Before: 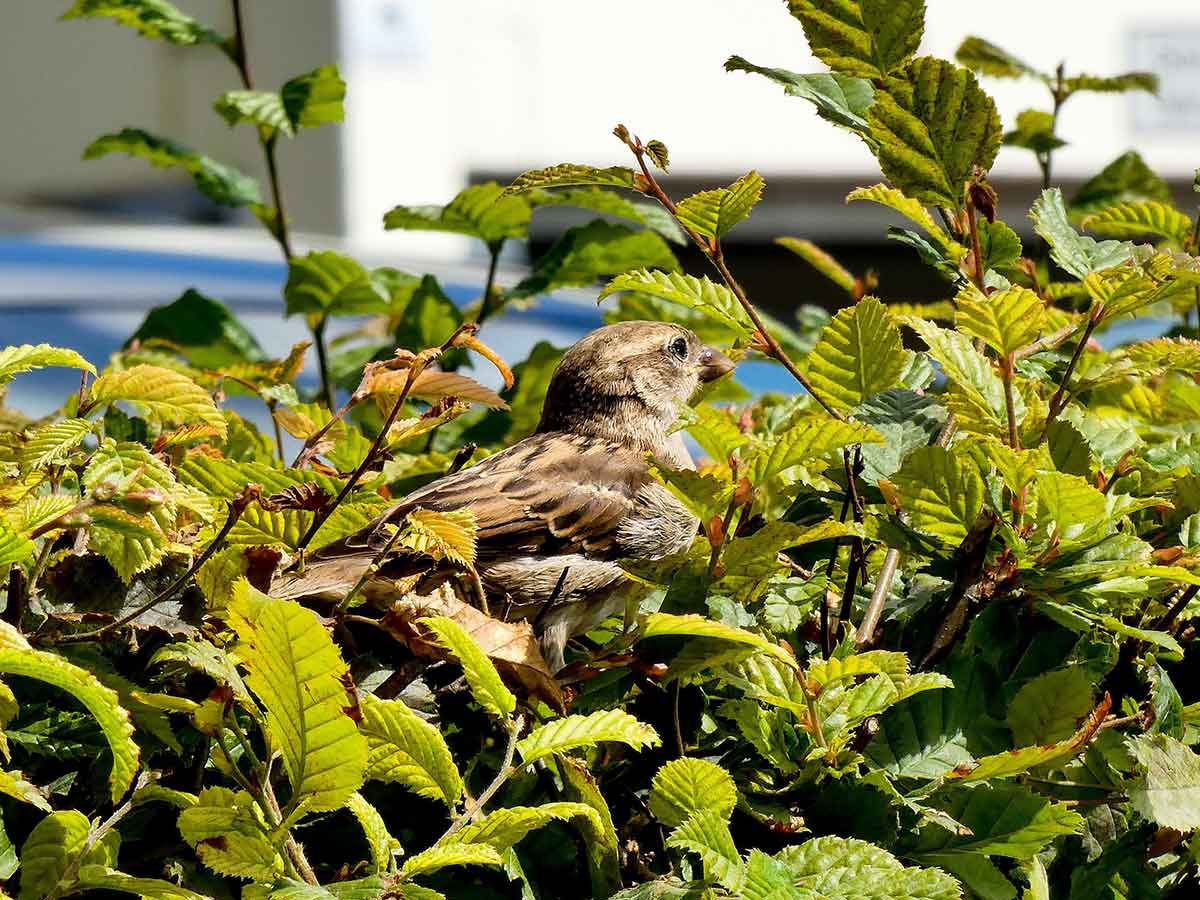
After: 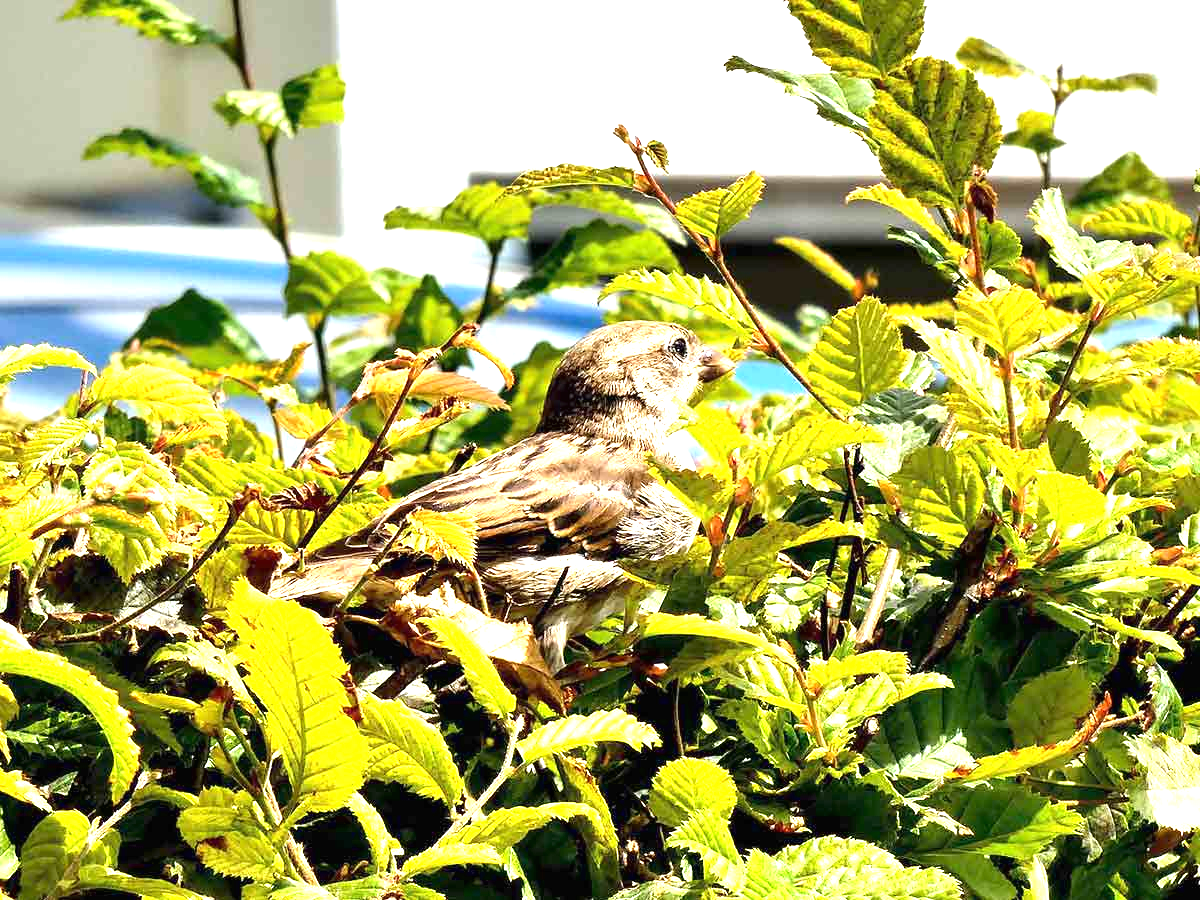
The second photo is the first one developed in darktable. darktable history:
exposure: black level correction 0, exposure 1.441 EV, compensate highlight preservation false
